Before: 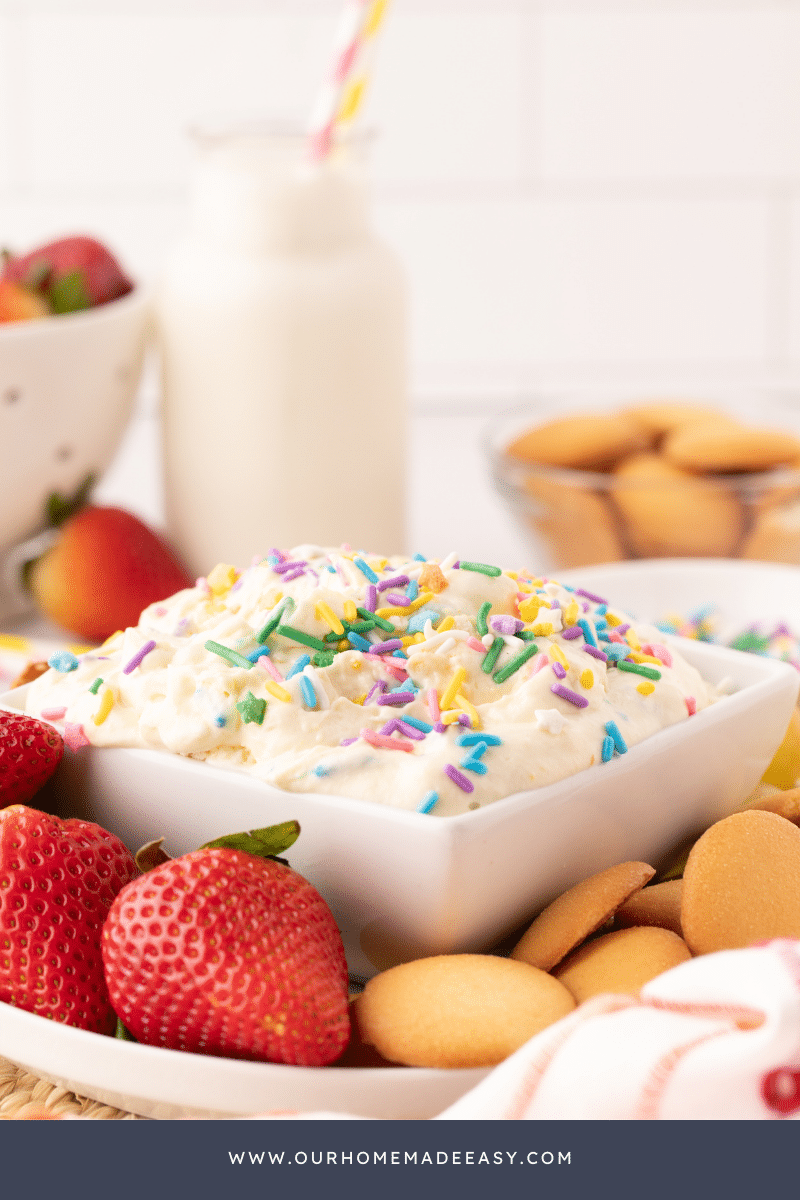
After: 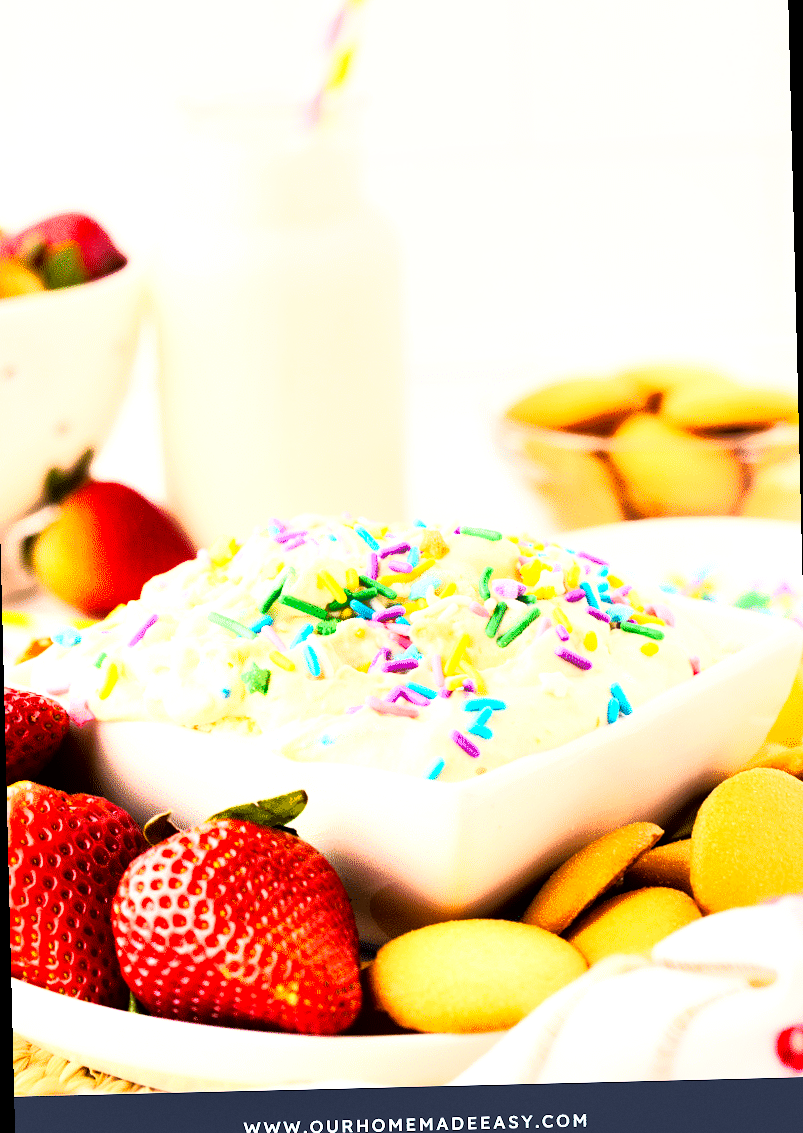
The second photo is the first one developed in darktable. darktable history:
rotate and perspective: rotation -1.42°, crop left 0.016, crop right 0.984, crop top 0.035, crop bottom 0.965
color balance rgb: linear chroma grading › global chroma 16.62%, perceptual saturation grading › highlights -8.63%, perceptual saturation grading › mid-tones 18.66%, perceptual saturation grading › shadows 28.49%, perceptual brilliance grading › highlights 14.22%, perceptual brilliance grading › shadows -18.96%, global vibrance 27.71%
grain: coarseness 0.09 ISO, strength 10%
local contrast: mode bilateral grid, contrast 44, coarseness 69, detail 214%, midtone range 0.2
rgb curve: curves: ch0 [(0, 0) (0.21, 0.15) (0.24, 0.21) (0.5, 0.75) (0.75, 0.96) (0.89, 0.99) (1, 1)]; ch1 [(0, 0.02) (0.21, 0.13) (0.25, 0.2) (0.5, 0.67) (0.75, 0.9) (0.89, 0.97) (1, 1)]; ch2 [(0, 0.02) (0.21, 0.13) (0.25, 0.2) (0.5, 0.67) (0.75, 0.9) (0.89, 0.97) (1, 1)], compensate middle gray true
